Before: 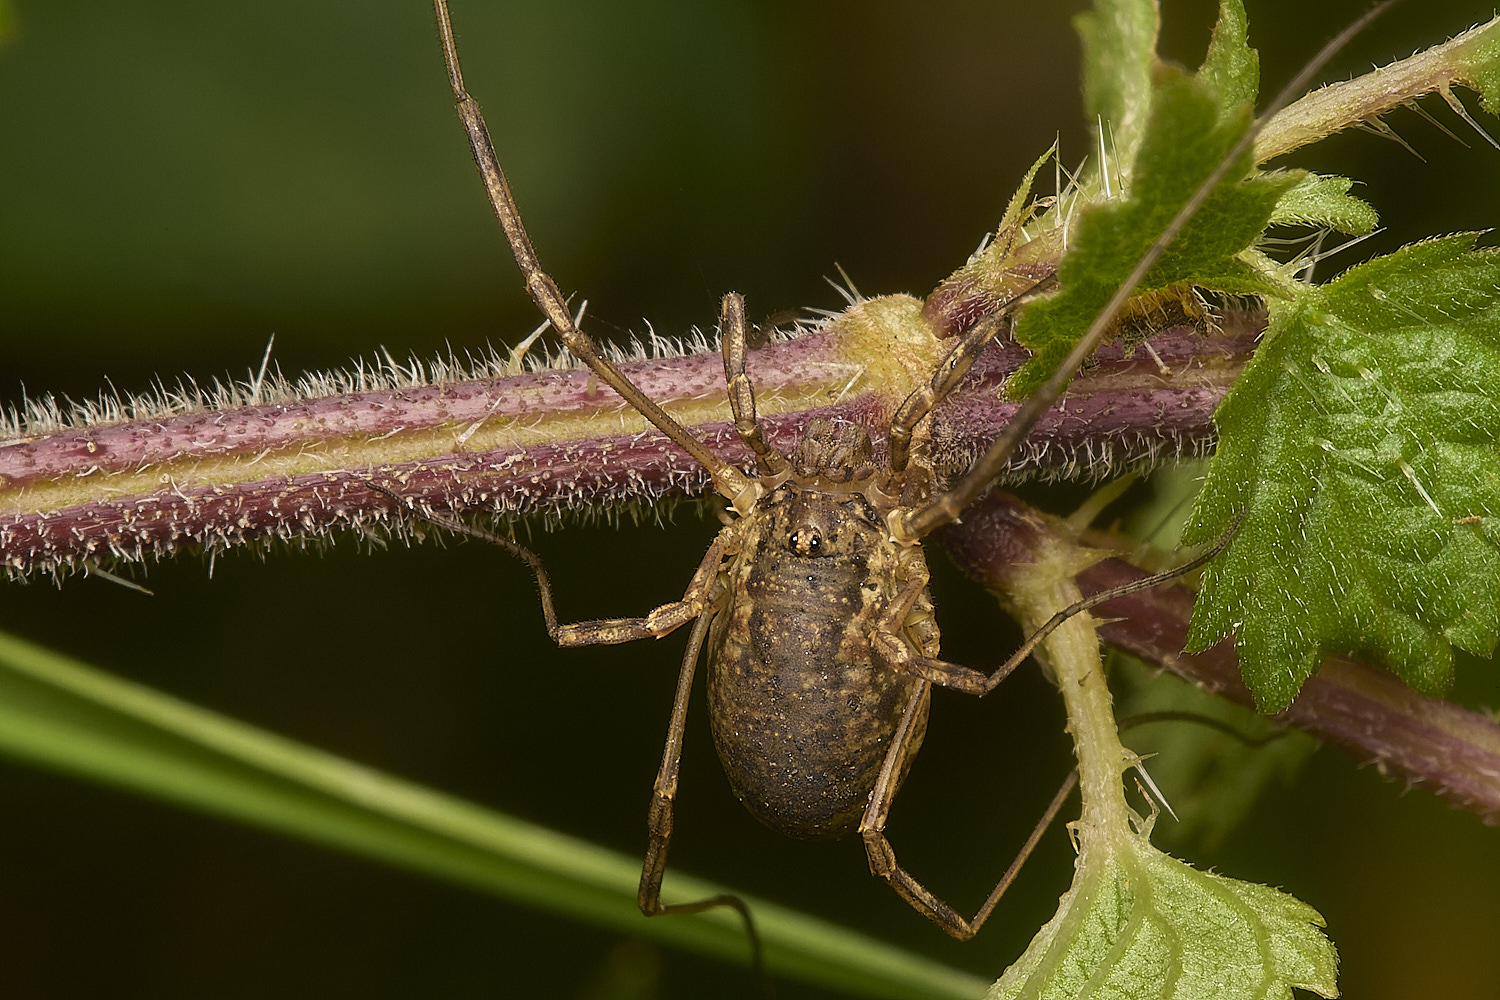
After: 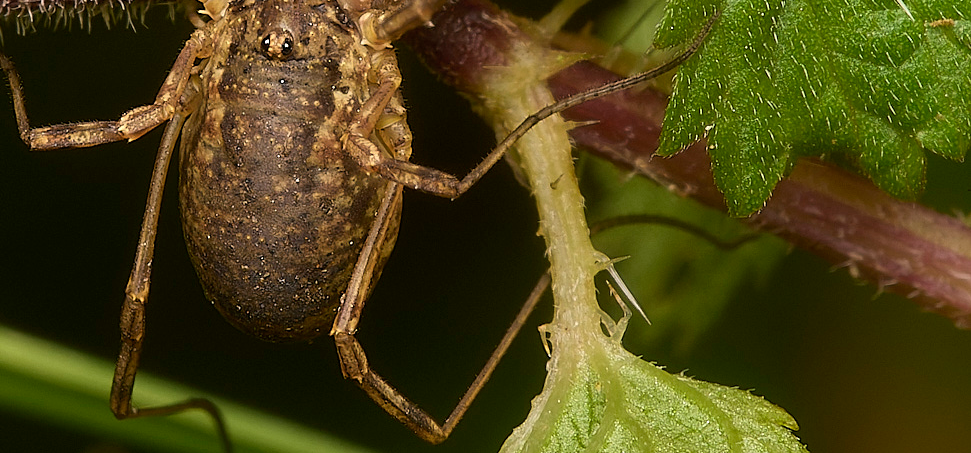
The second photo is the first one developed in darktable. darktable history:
crop and rotate: left 35.208%, top 49.712%, bottom 4.916%
